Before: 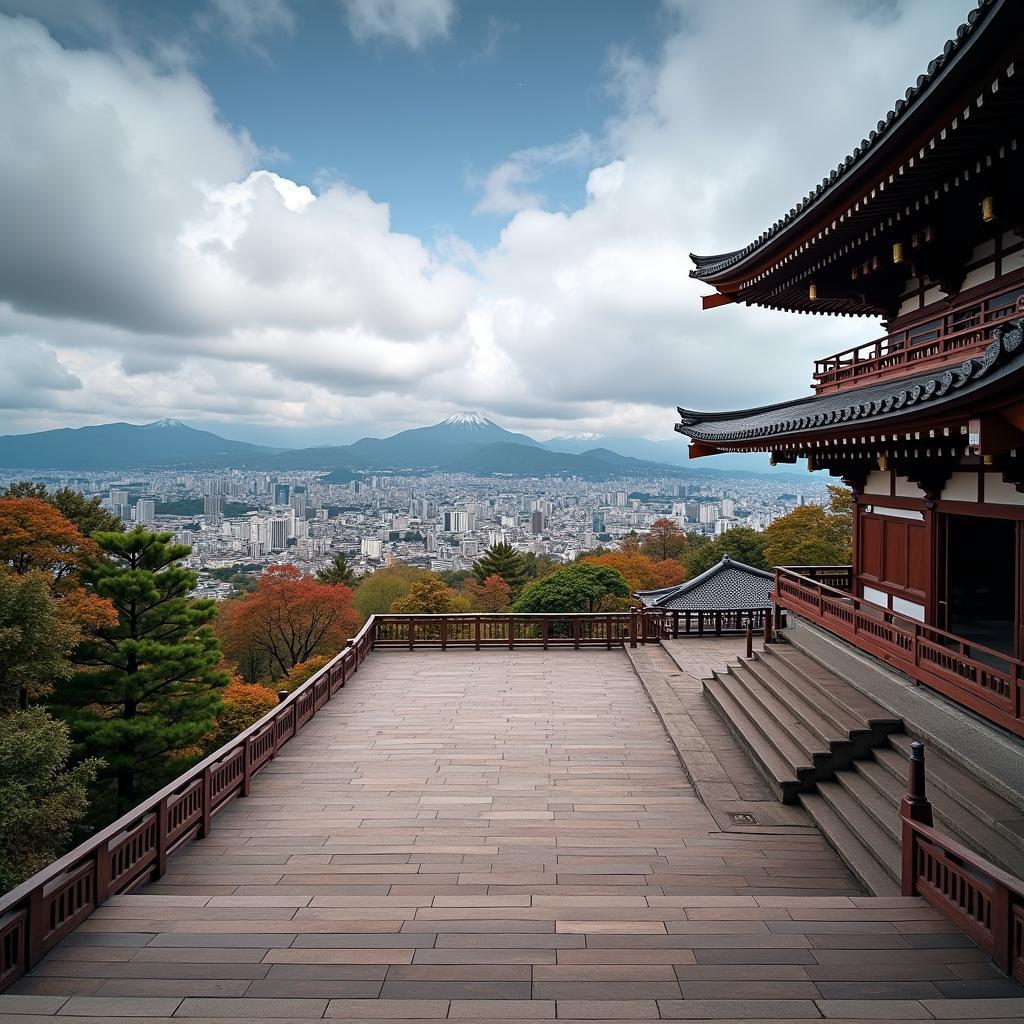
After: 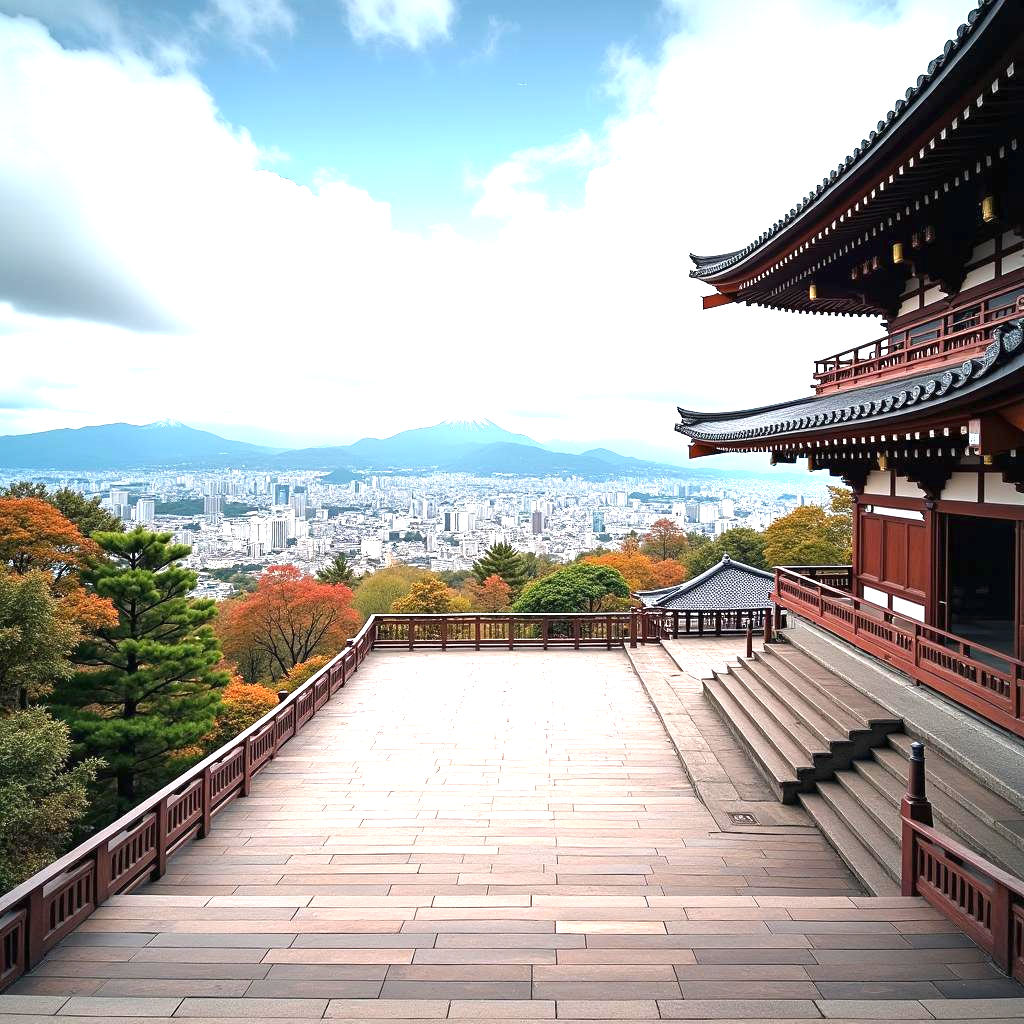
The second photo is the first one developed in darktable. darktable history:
exposure: black level correction 0, exposure 1.473 EV, compensate exposure bias true, compensate highlight preservation false
